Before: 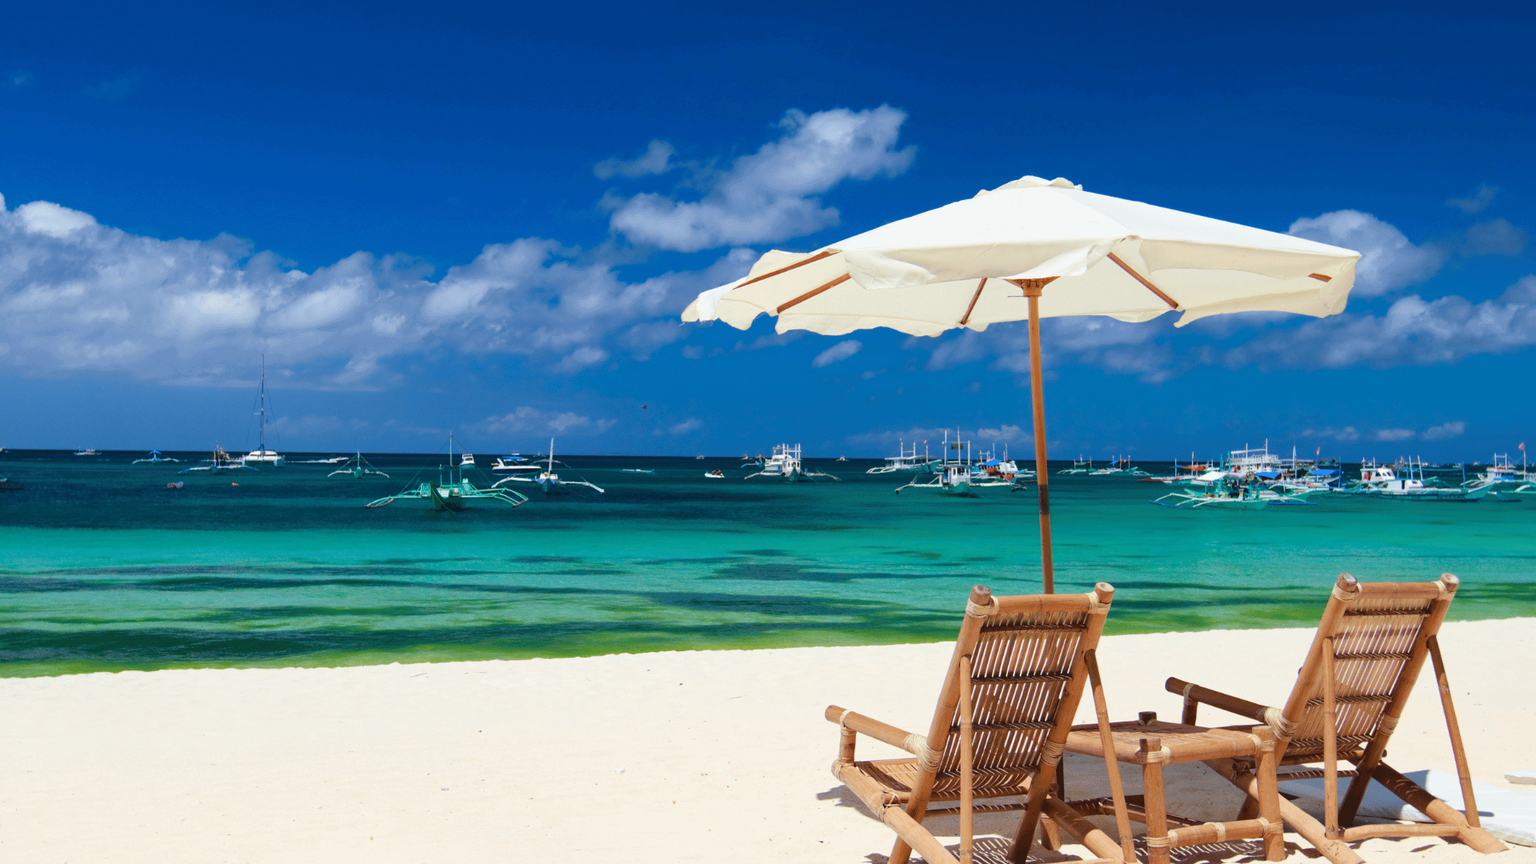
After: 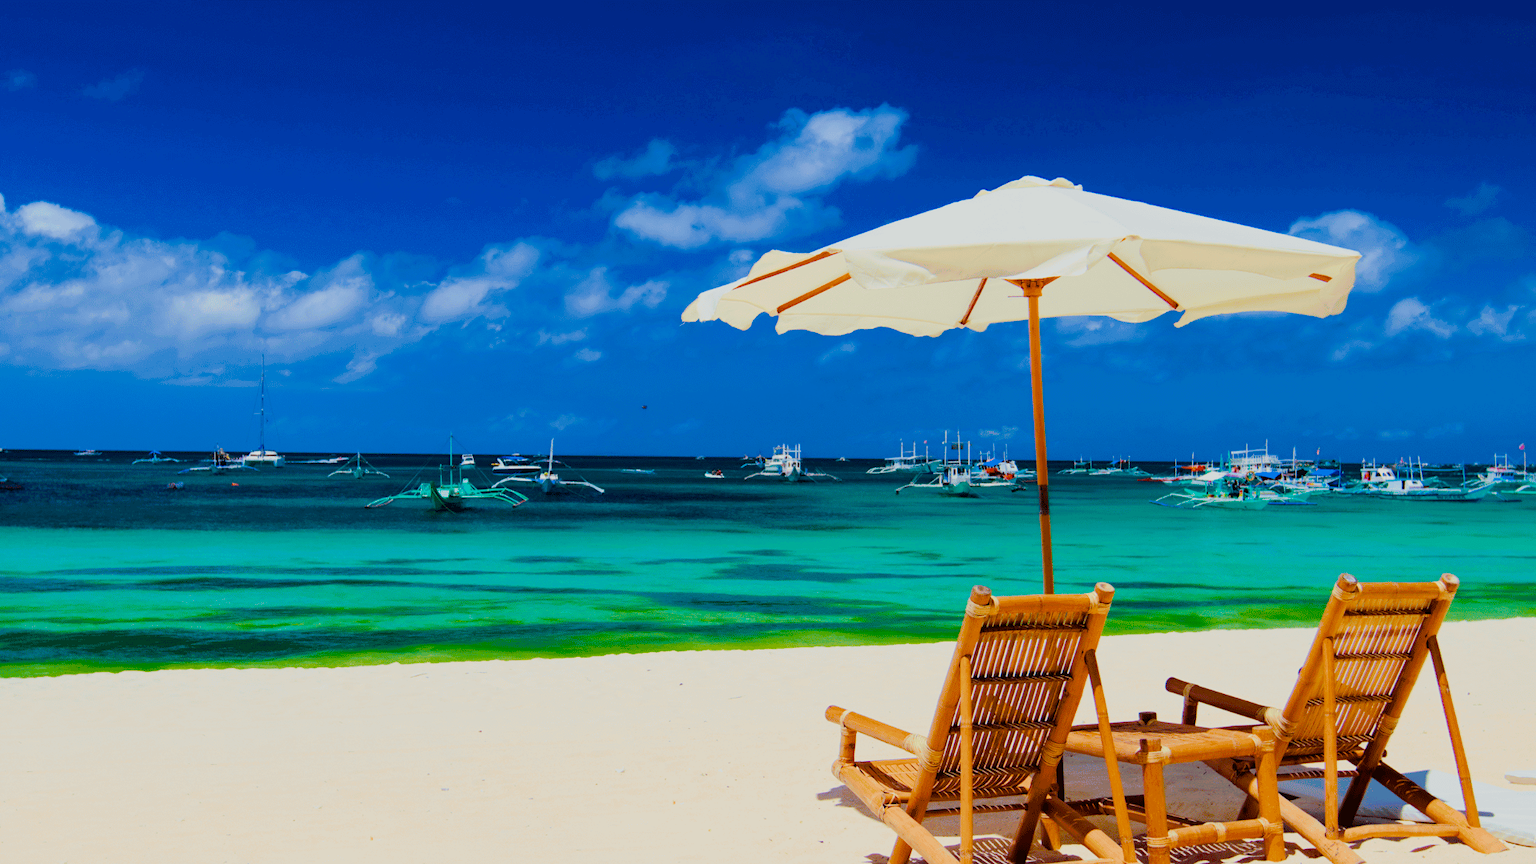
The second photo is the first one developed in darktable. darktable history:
filmic rgb: black relative exposure -5 EV, hardness 2.88, contrast 1.1
color balance rgb: perceptual saturation grading › global saturation 20%, perceptual saturation grading › highlights 2.68%, perceptual saturation grading › shadows 50%
velvia: strength 32%, mid-tones bias 0.2
